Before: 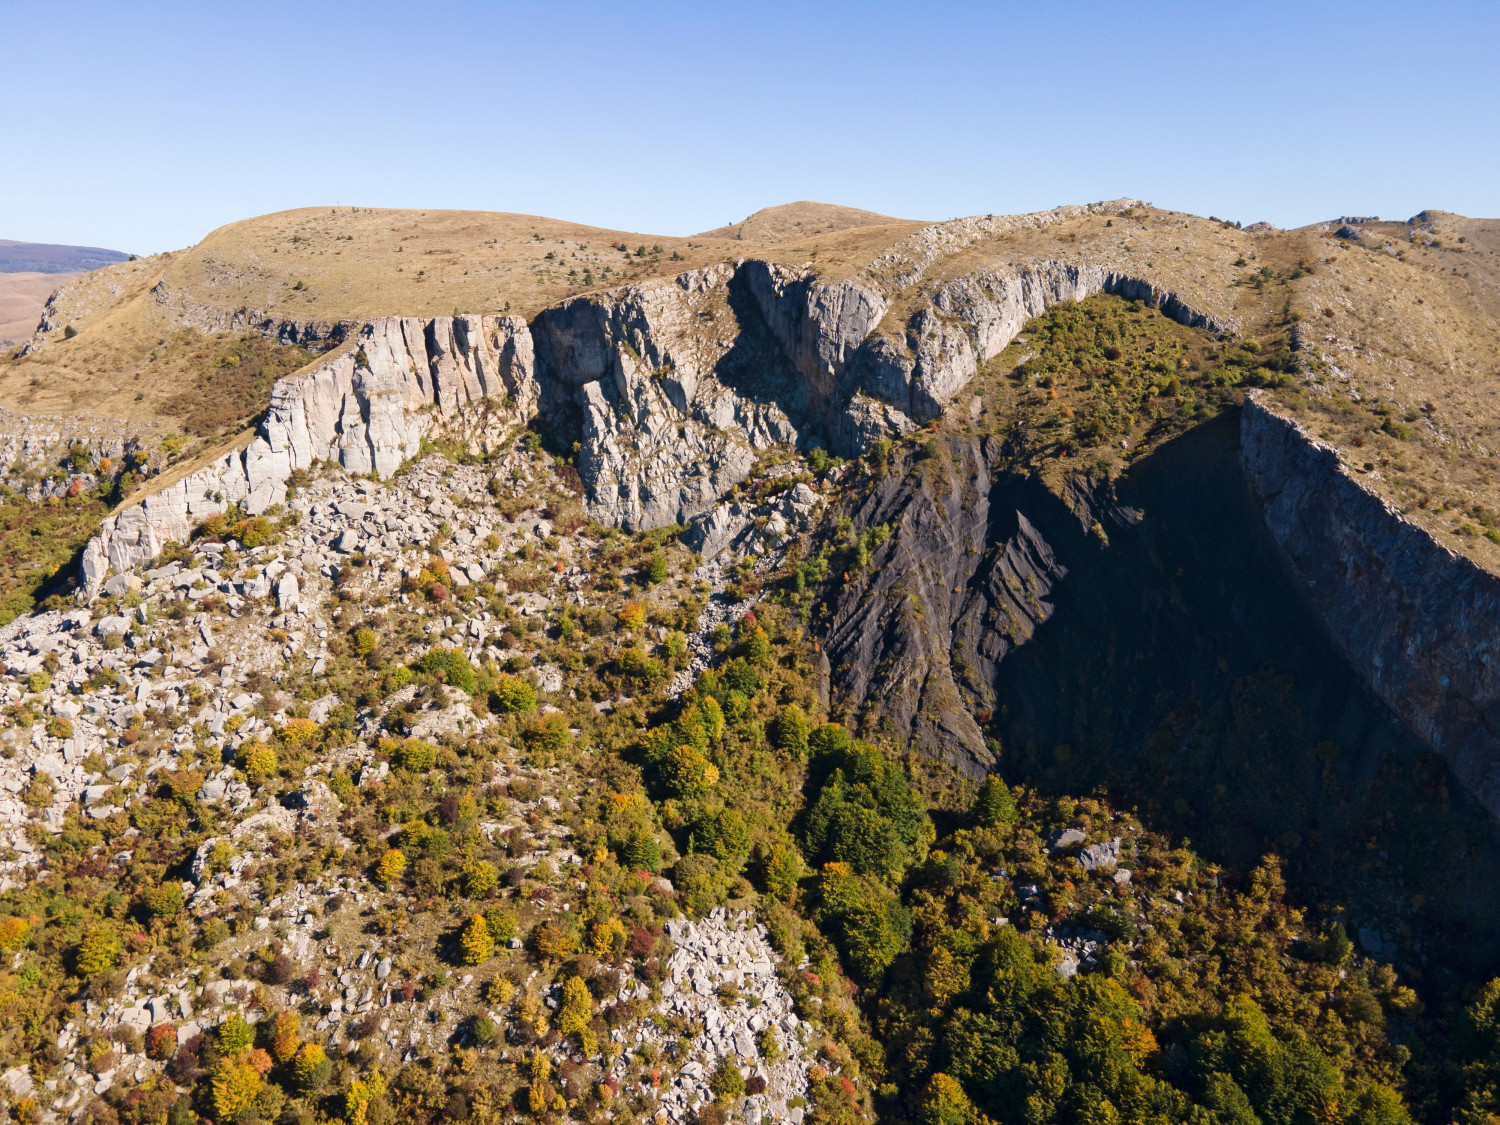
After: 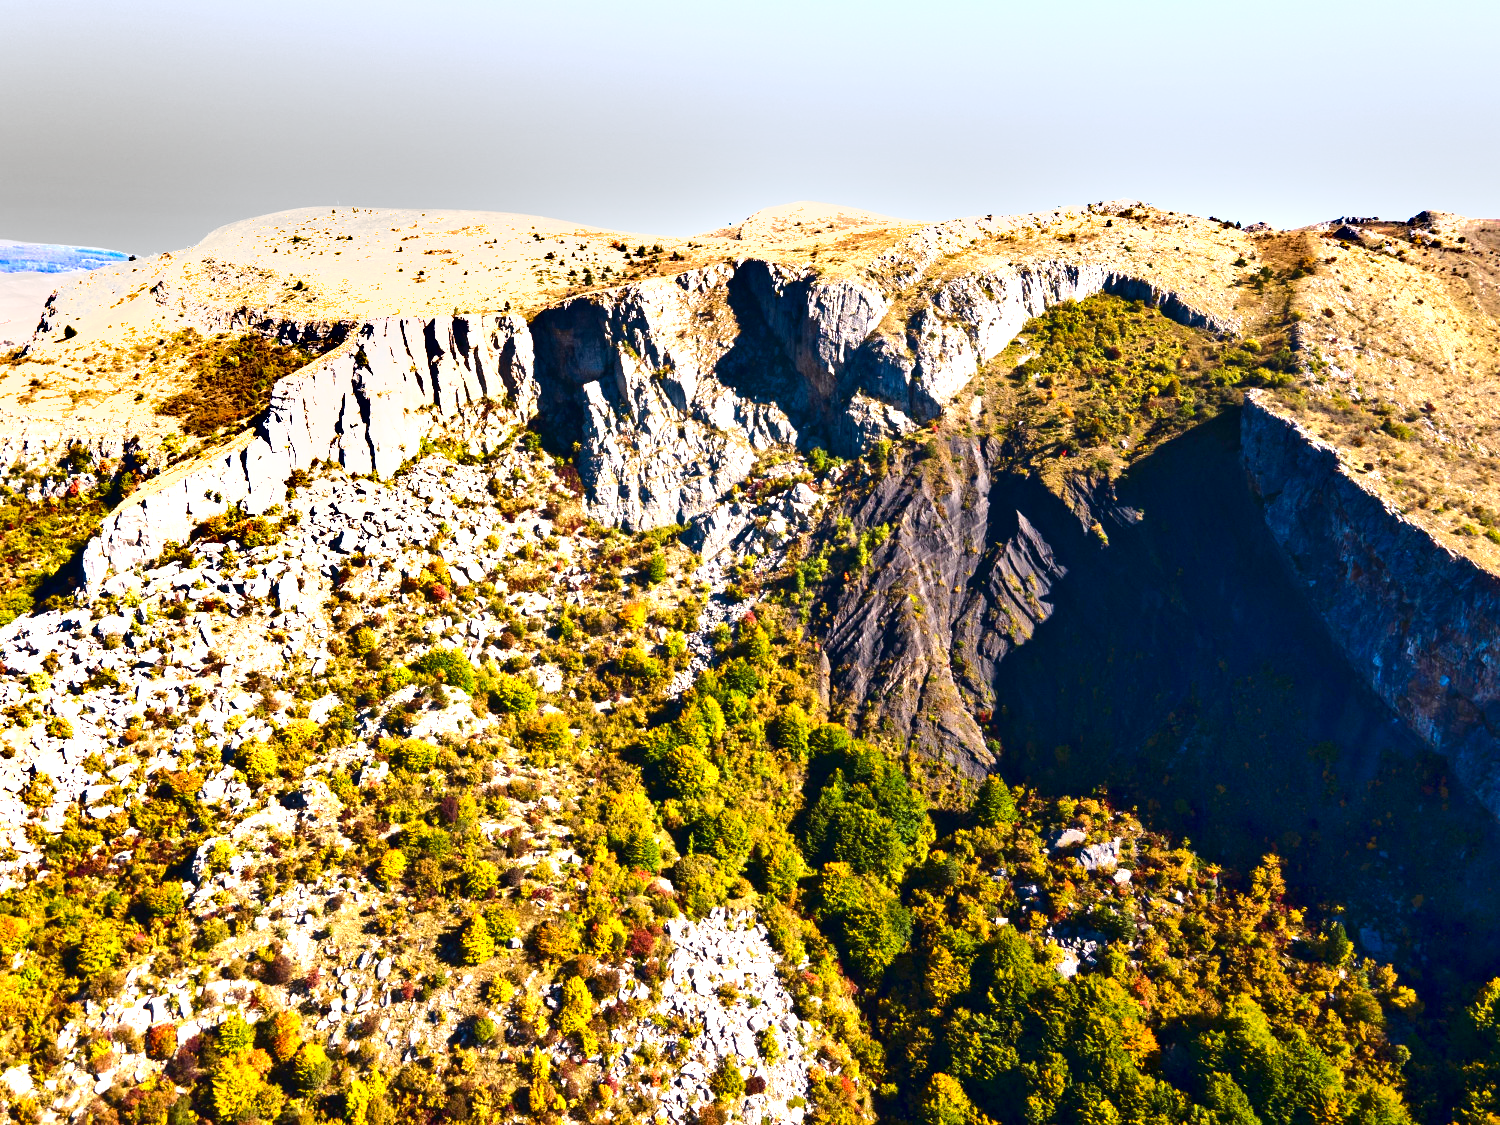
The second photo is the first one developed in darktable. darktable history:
contrast brightness saturation: contrast 0.13, brightness -0.24, saturation 0.14
shadows and highlights: soften with gaussian
exposure: black level correction 0, exposure 1.5 EV, compensate highlight preservation false
color balance rgb: perceptual saturation grading › global saturation 10%, global vibrance 10%
